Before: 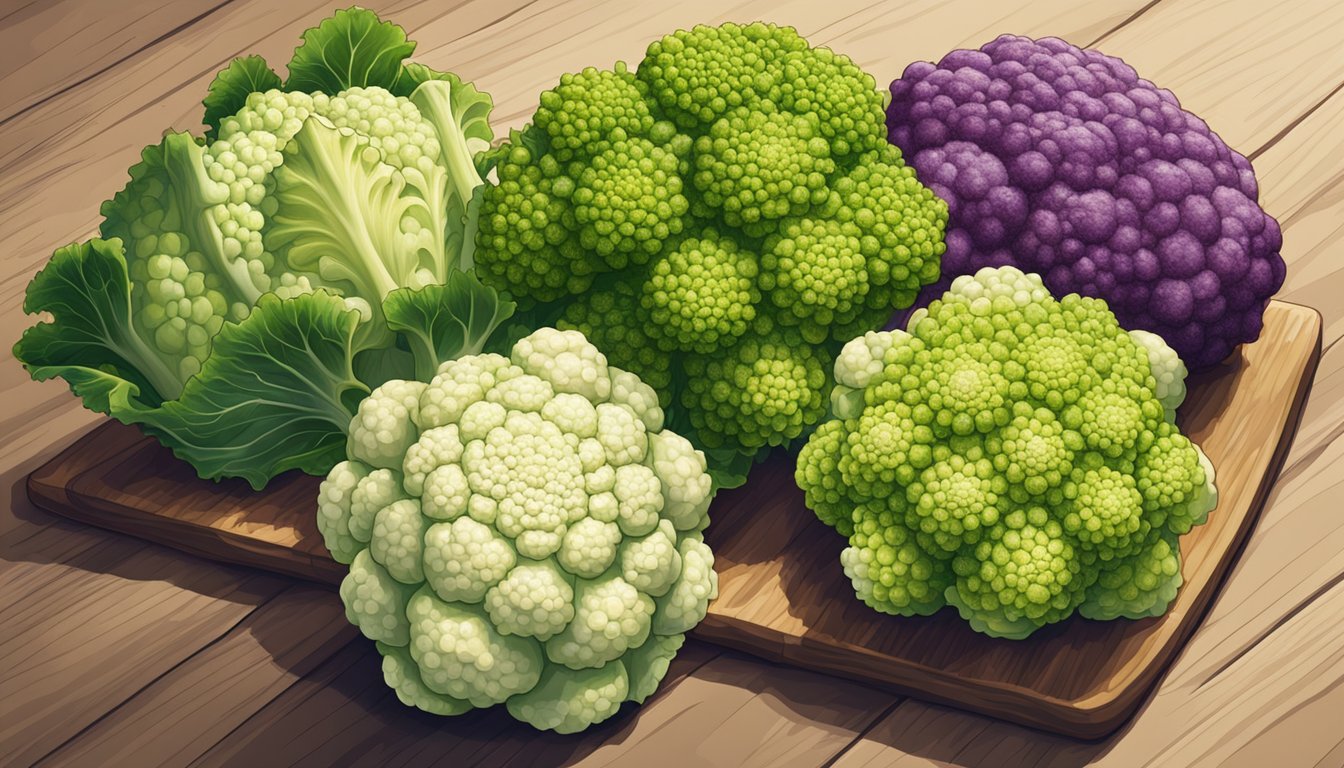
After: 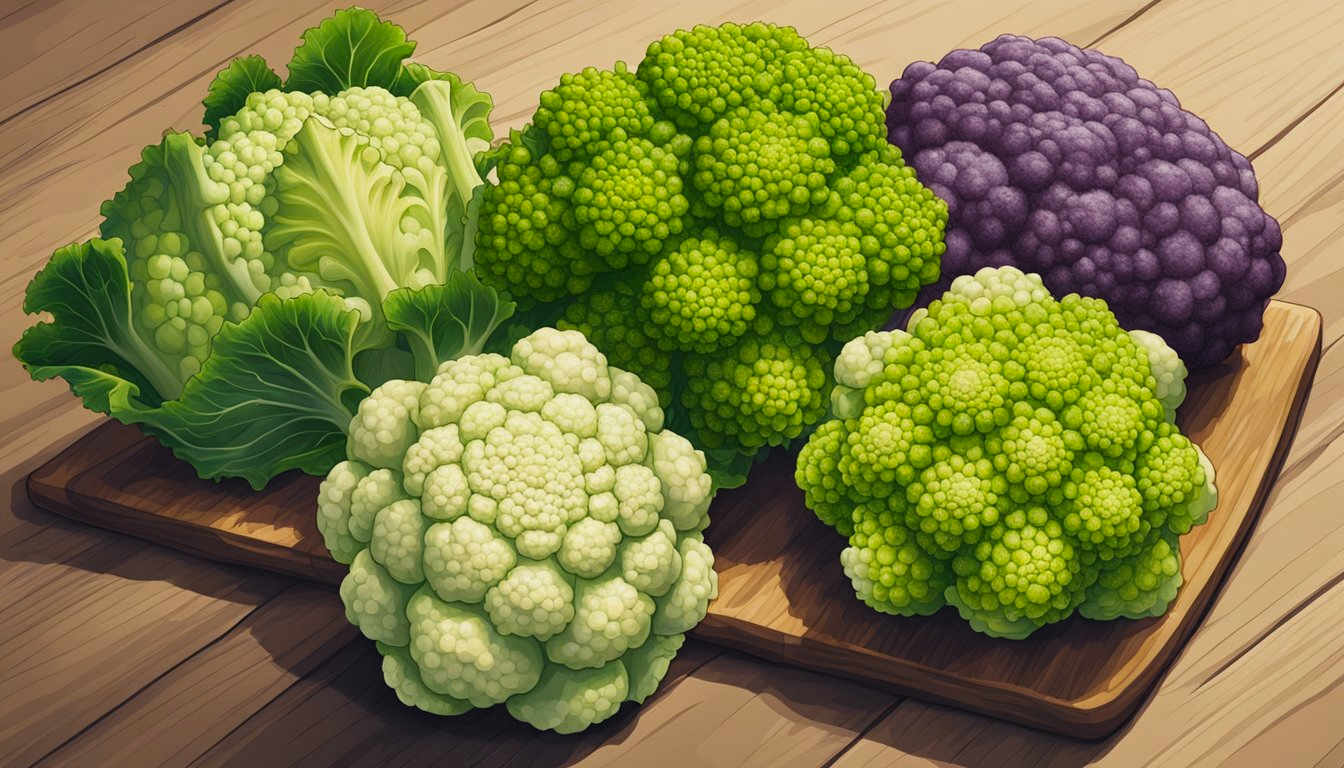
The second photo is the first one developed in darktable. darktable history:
exposure: exposure -0.155 EV, compensate exposure bias true, compensate highlight preservation false
color zones: curves: ch1 [(0.25, 0.61) (0.75, 0.248)]
